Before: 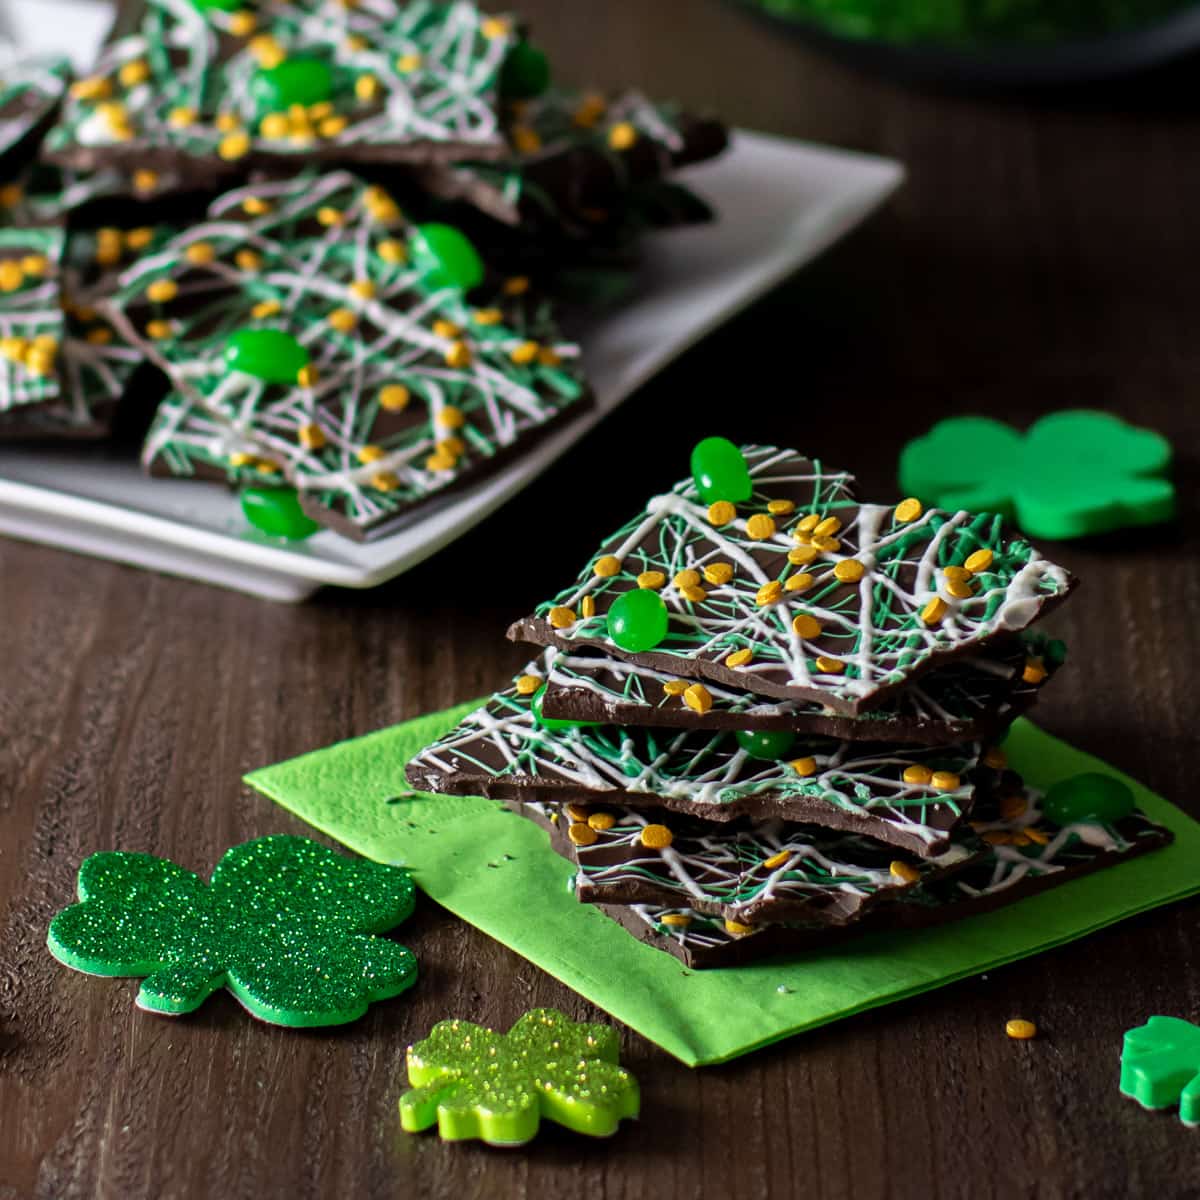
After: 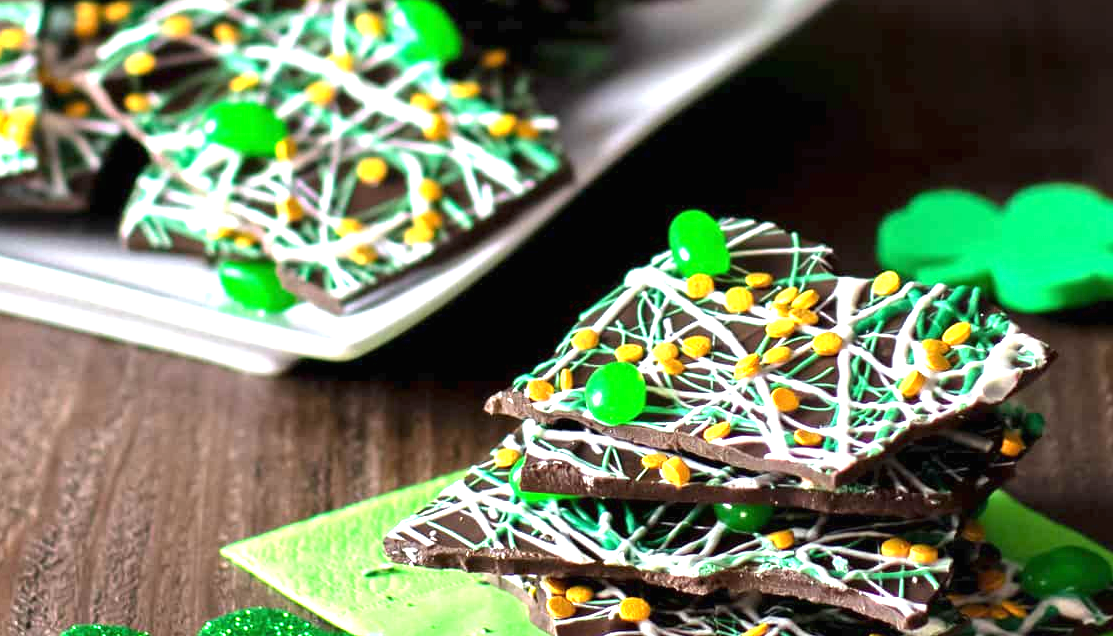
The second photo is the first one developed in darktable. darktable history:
crop: left 1.852%, top 18.998%, right 5.371%, bottom 27.938%
exposure: black level correction 0, exposure 1.673 EV, compensate highlight preservation false
